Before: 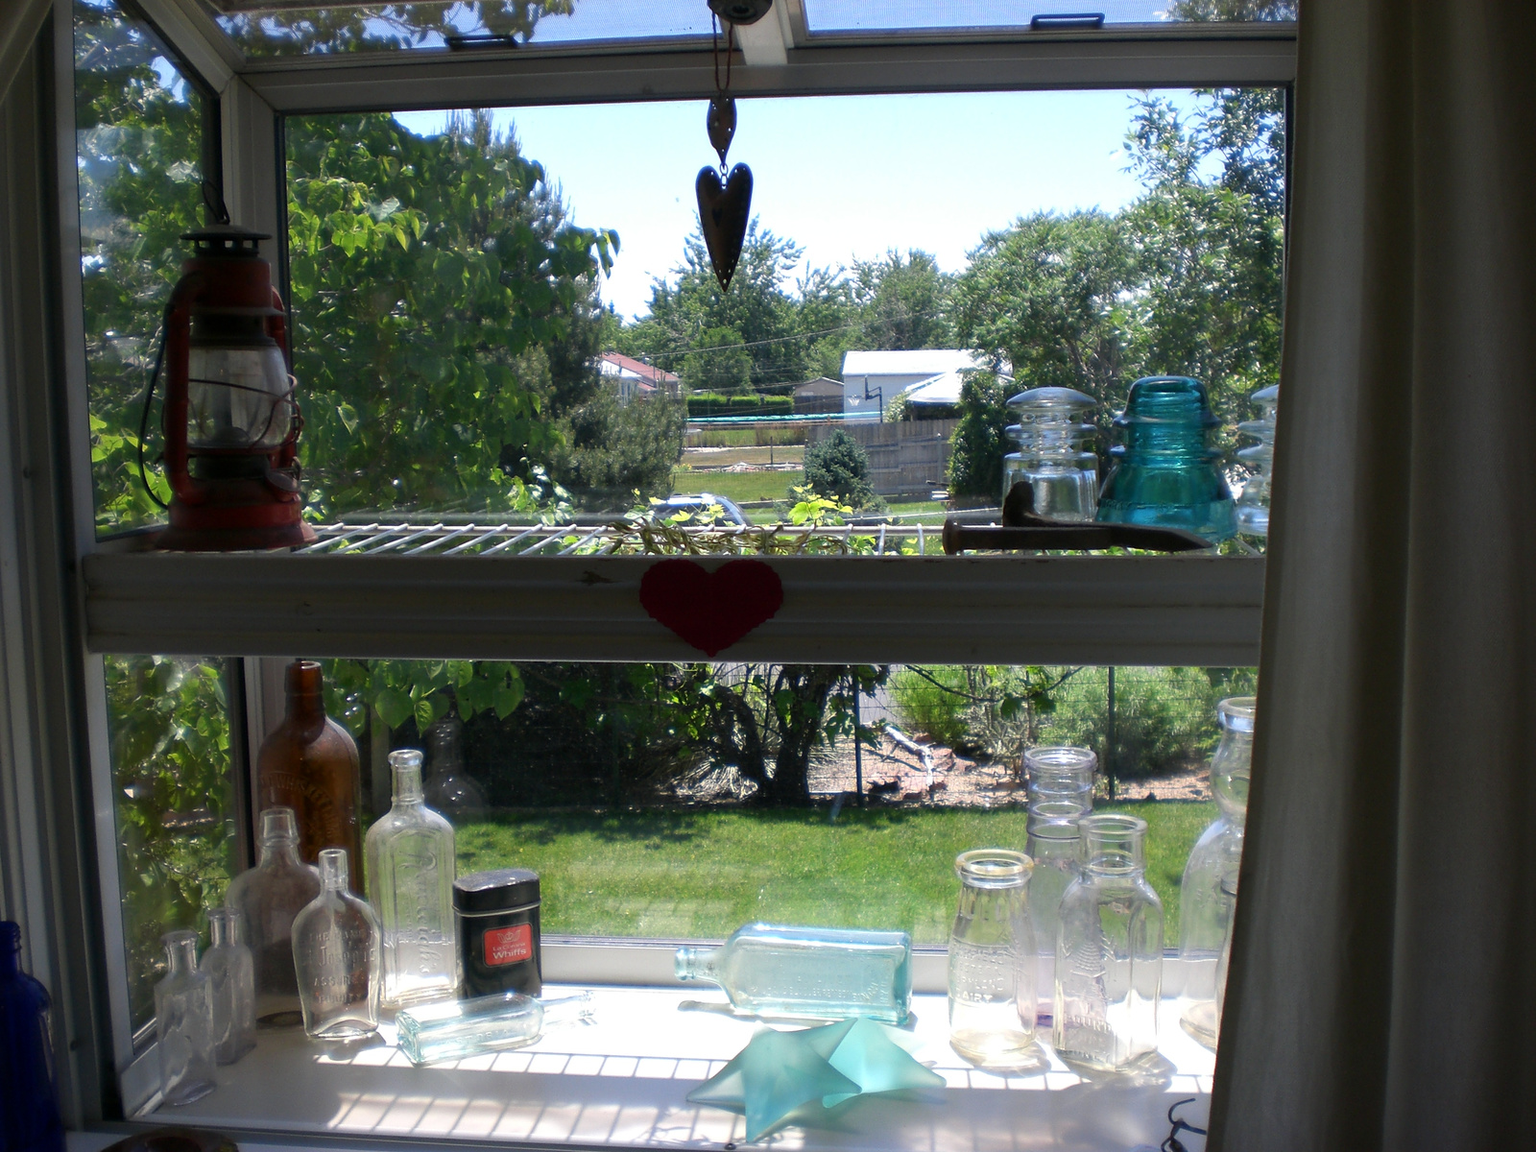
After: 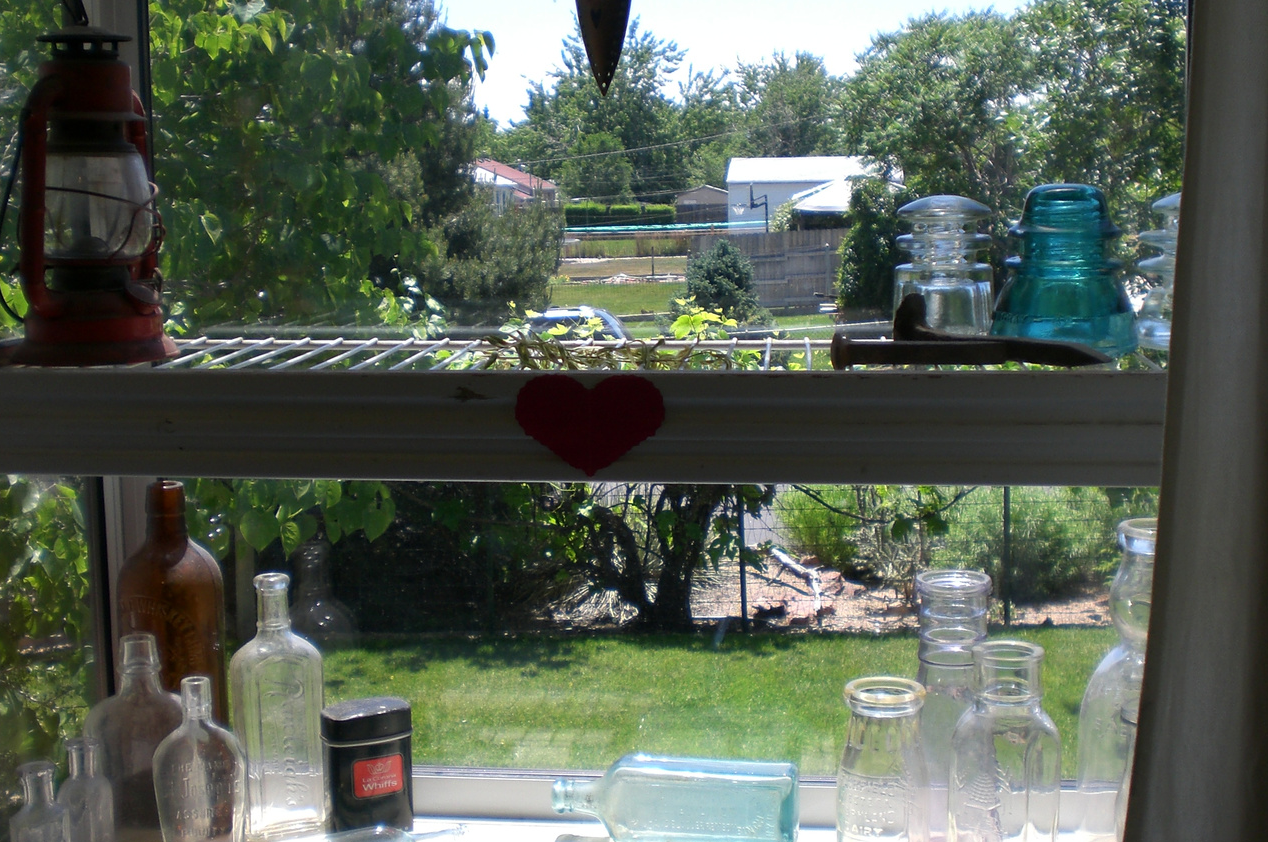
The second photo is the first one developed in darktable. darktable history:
crop: left 9.483%, top 17.416%, right 11.259%, bottom 12.382%
